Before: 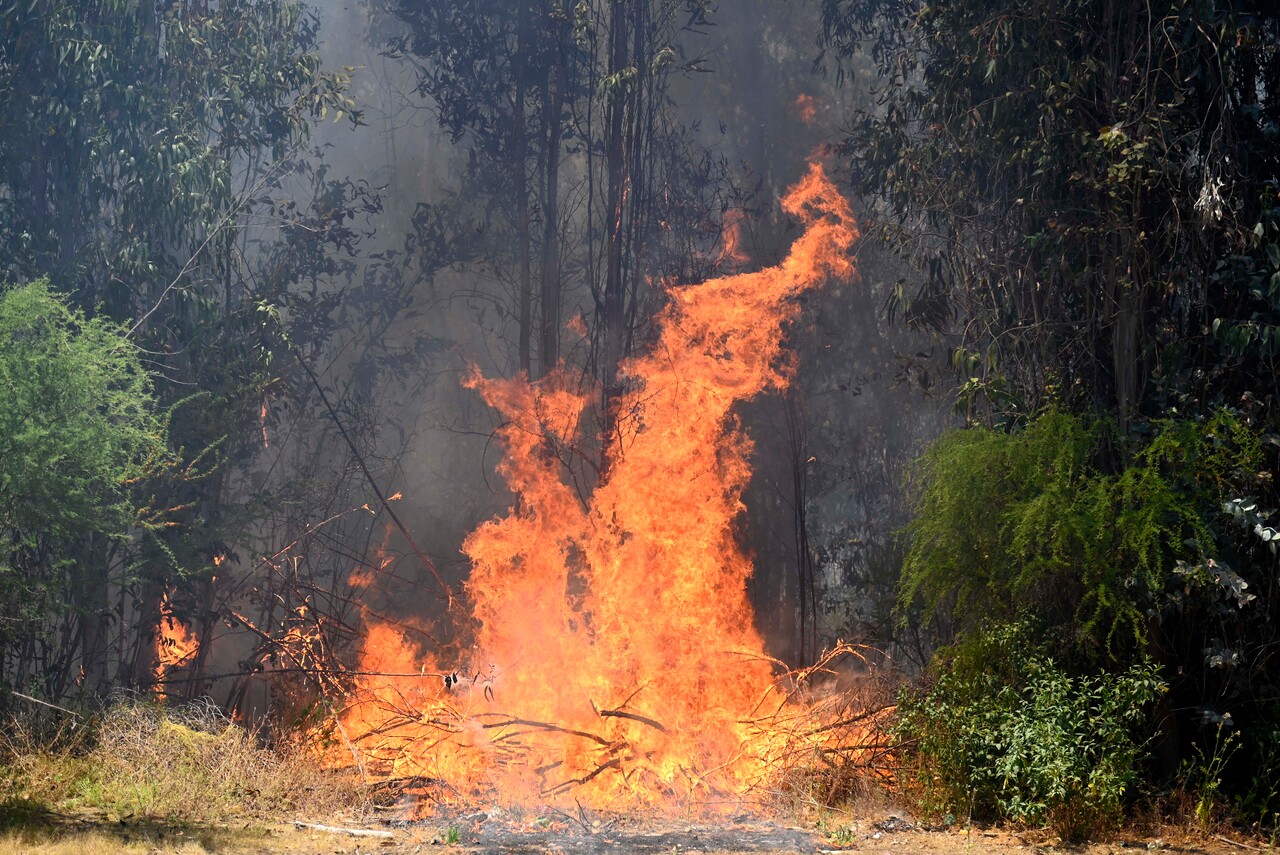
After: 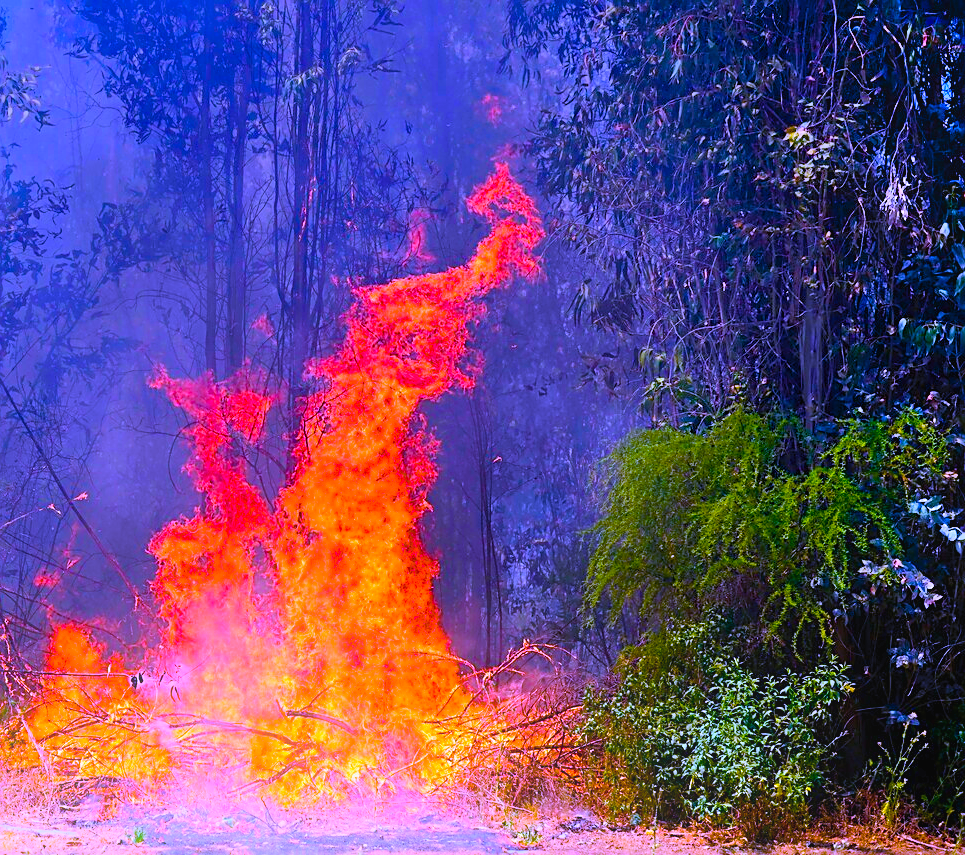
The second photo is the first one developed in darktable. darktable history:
crop and rotate: left 24.6%
bloom: on, module defaults
shadows and highlights: highlights 70.7, soften with gaussian
white balance: red 0.98, blue 1.61
color balance: input saturation 134.34%, contrast -10.04%, contrast fulcrum 19.67%, output saturation 133.51%
color balance rgb: linear chroma grading › global chroma 15%, perceptual saturation grading › global saturation 30%
sharpen: on, module defaults
